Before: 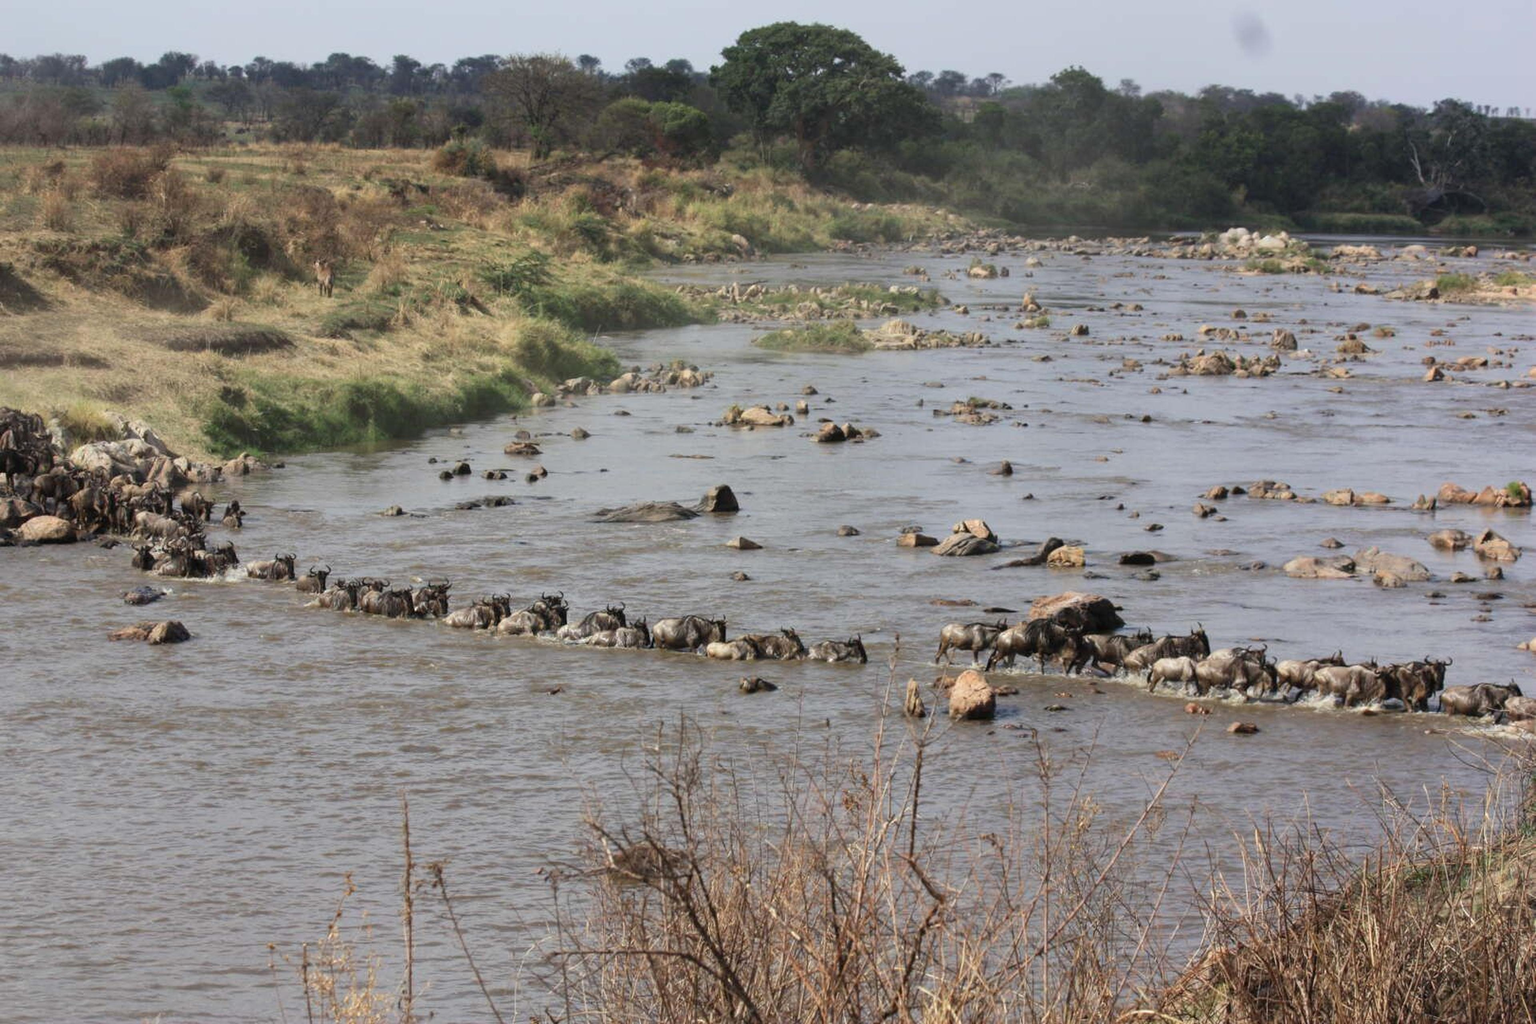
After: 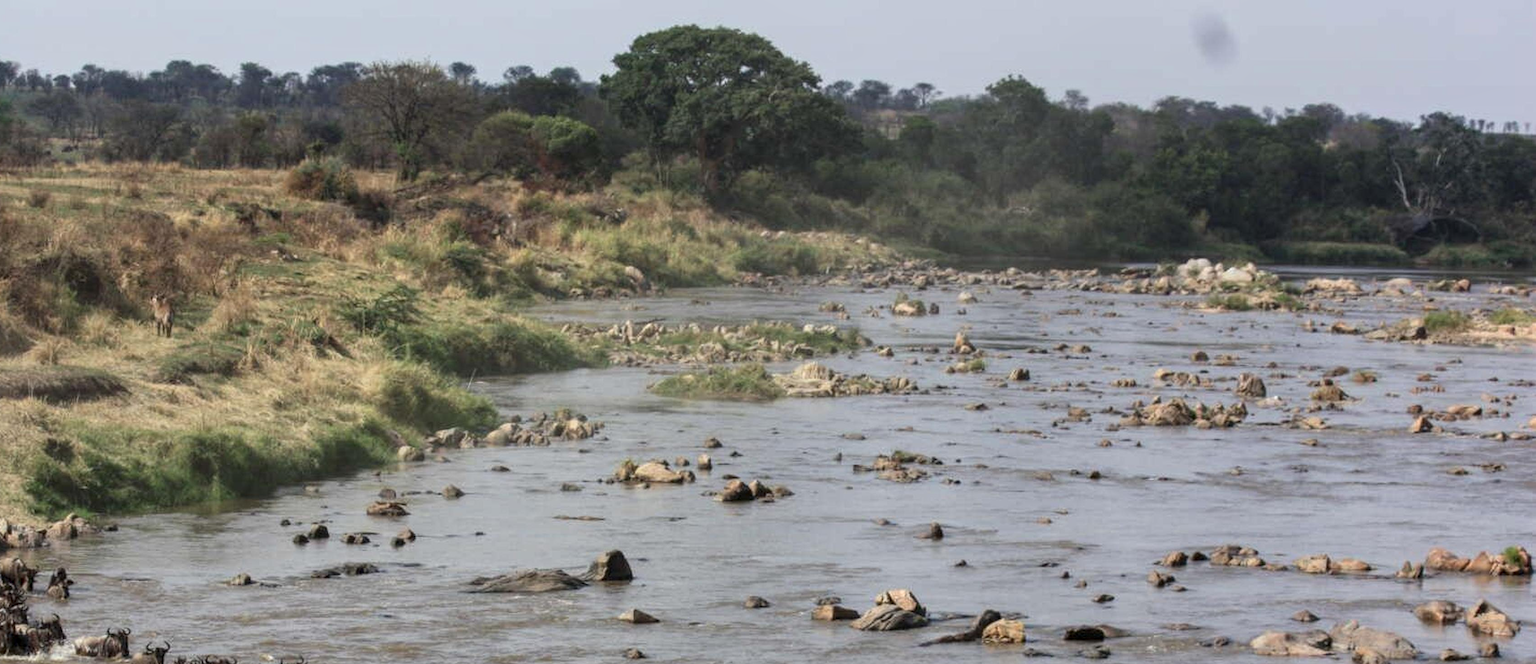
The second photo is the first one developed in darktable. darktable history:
crop and rotate: left 11.812%, bottom 42.776%
local contrast: on, module defaults
